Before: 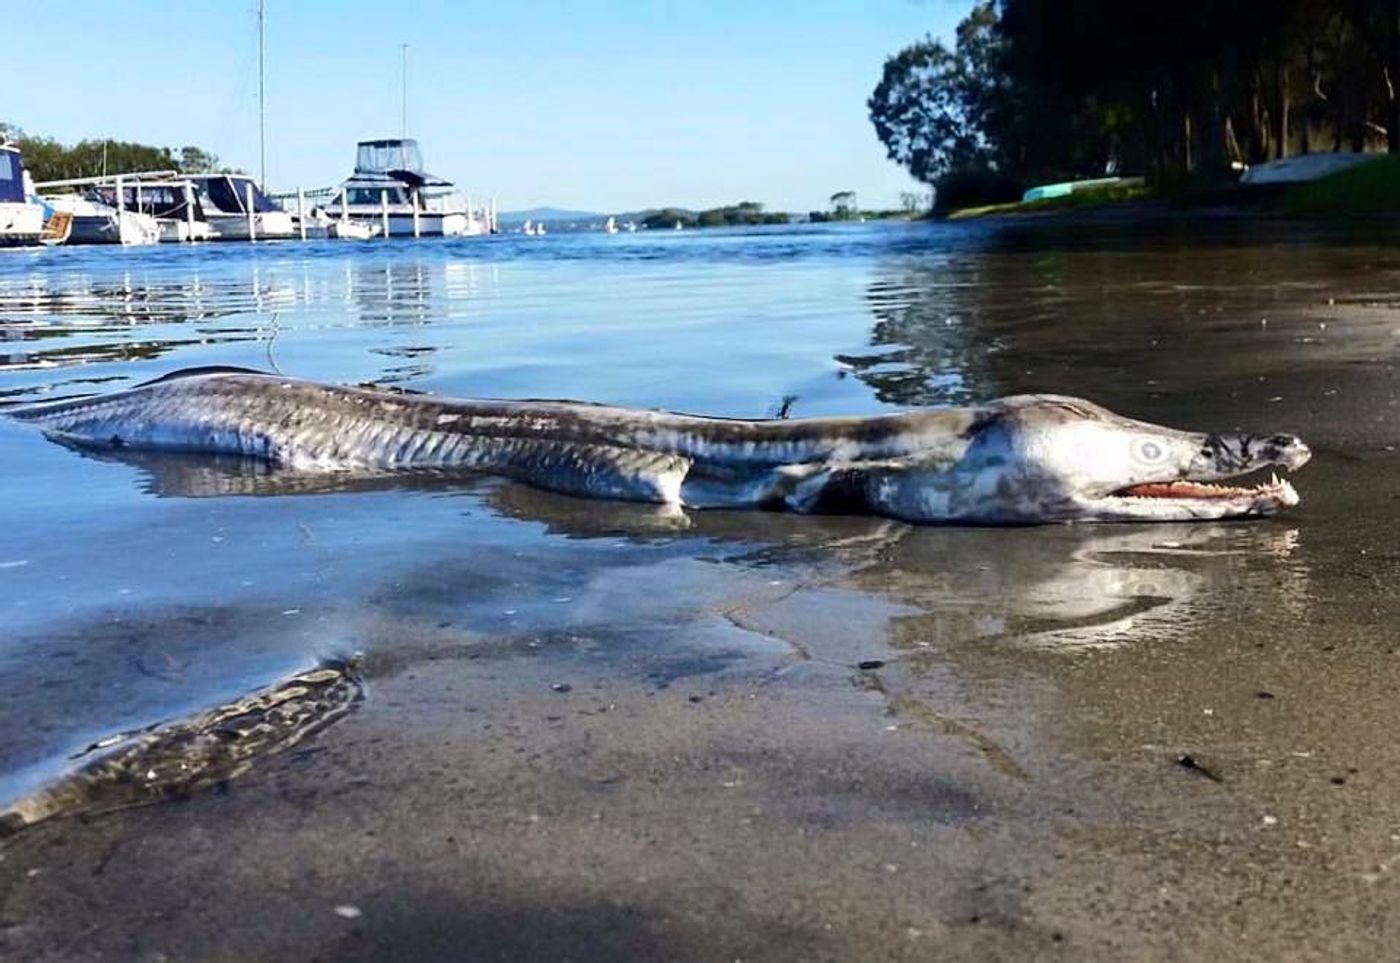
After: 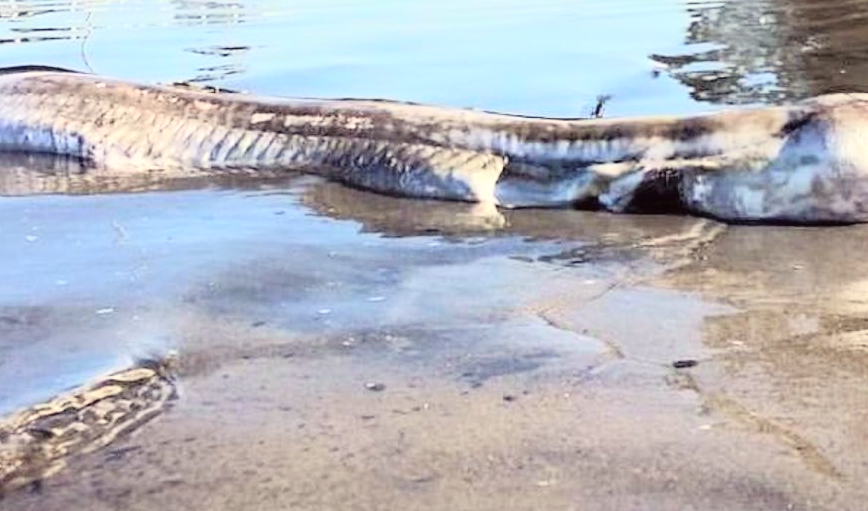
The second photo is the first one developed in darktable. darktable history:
tone curve: curves: ch0 [(0, 0) (0.169, 0.367) (0.635, 0.859) (1, 1)], color space Lab, independent channels, preserve colors none
color balance: mode lift, gamma, gain (sRGB), lift [1, 1.049, 1, 1]
crop: left 13.312%, top 31.28%, right 24.627%, bottom 15.582%
white balance: red 1.045, blue 0.932
